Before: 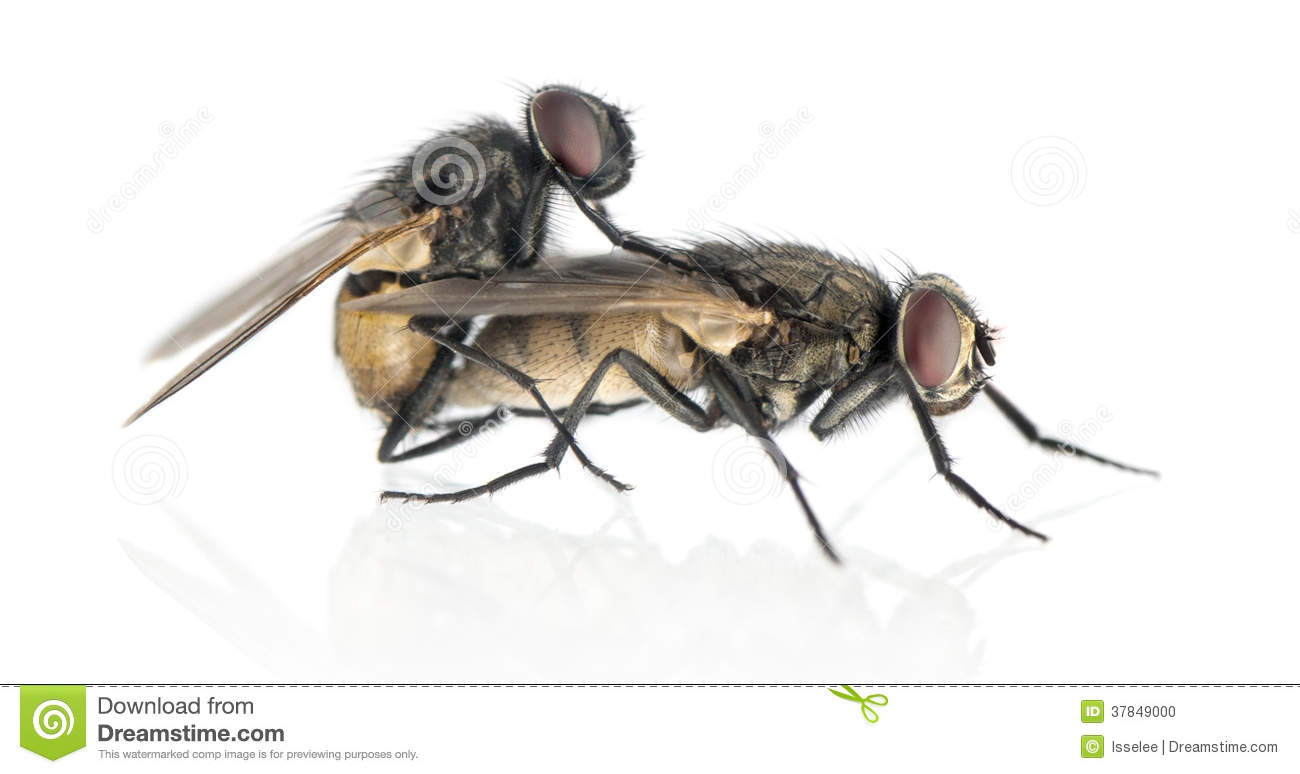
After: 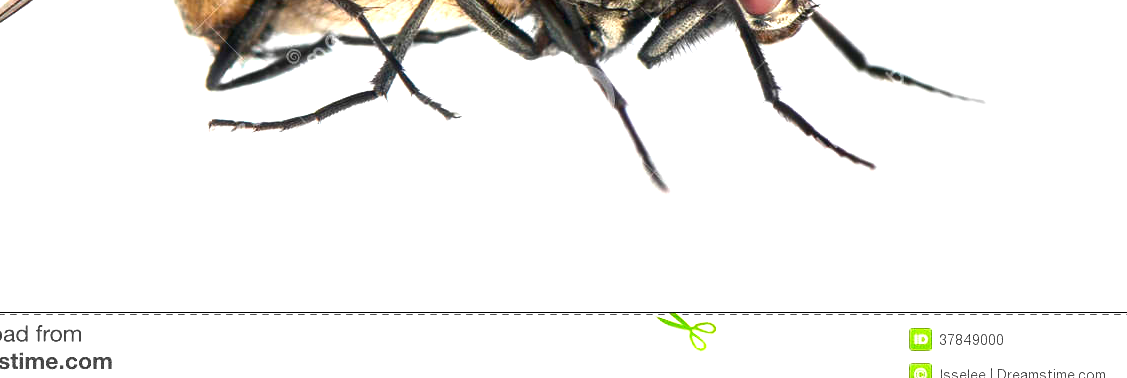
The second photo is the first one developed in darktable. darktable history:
crop and rotate: left 13.306%, top 48.129%, bottom 2.928%
contrast brightness saturation: brightness -0.25, saturation 0.2
exposure: black level correction 0, exposure 0.68 EV, compensate exposure bias true, compensate highlight preservation false
